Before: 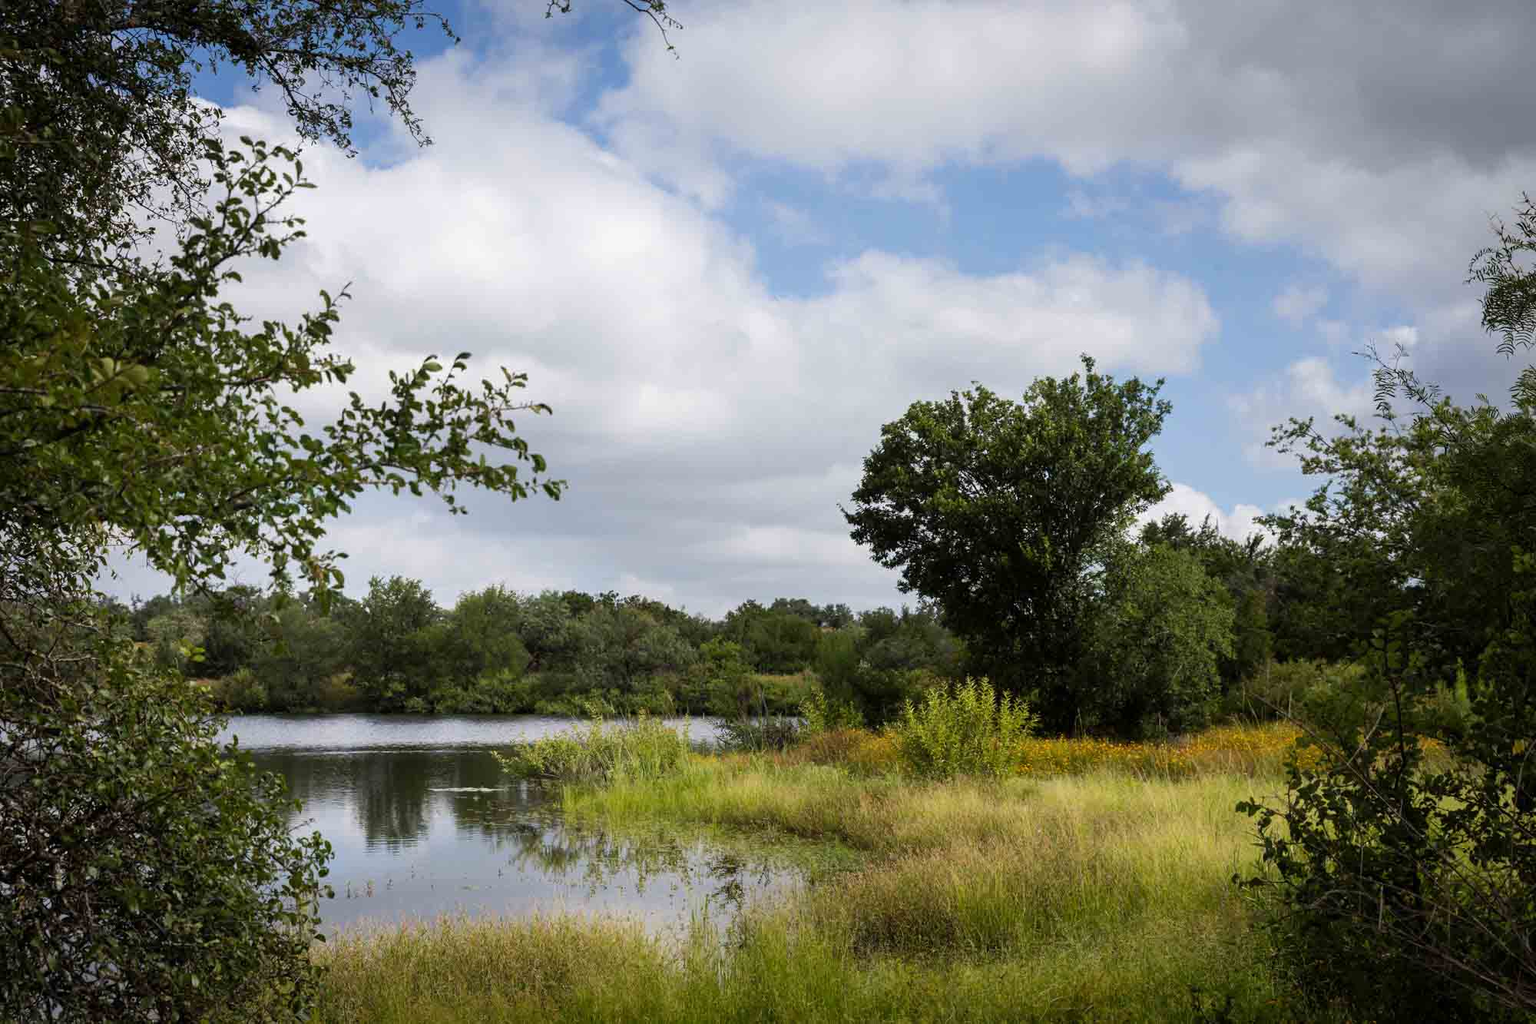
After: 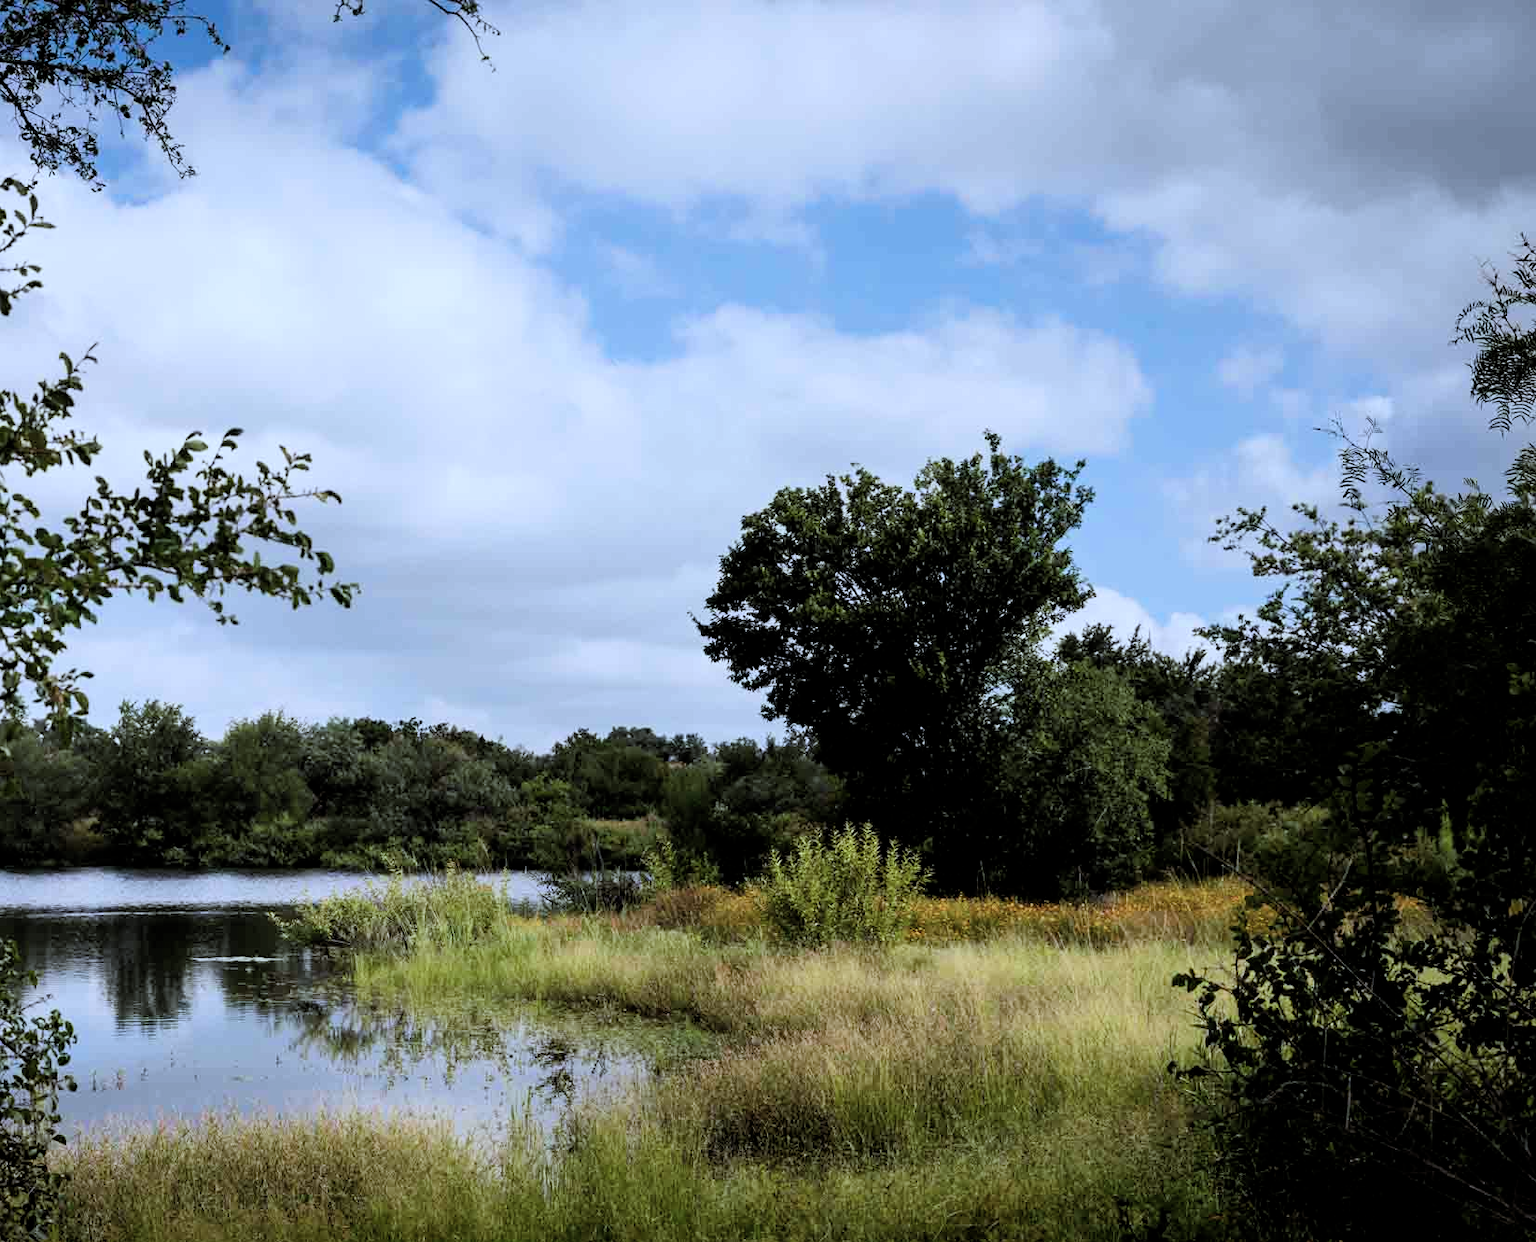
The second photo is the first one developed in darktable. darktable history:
crop: left 17.67%, bottom 0.02%
color correction: highlights a* -2.09, highlights b* -18.41
filmic rgb: middle gray luminance 10.23%, black relative exposure -8.6 EV, white relative exposure 3.33 EV, threshold 2.98 EV, target black luminance 0%, hardness 5.21, latitude 44.61%, contrast 1.309, highlights saturation mix 5.62%, shadows ↔ highlights balance 24.46%, enable highlight reconstruction true
